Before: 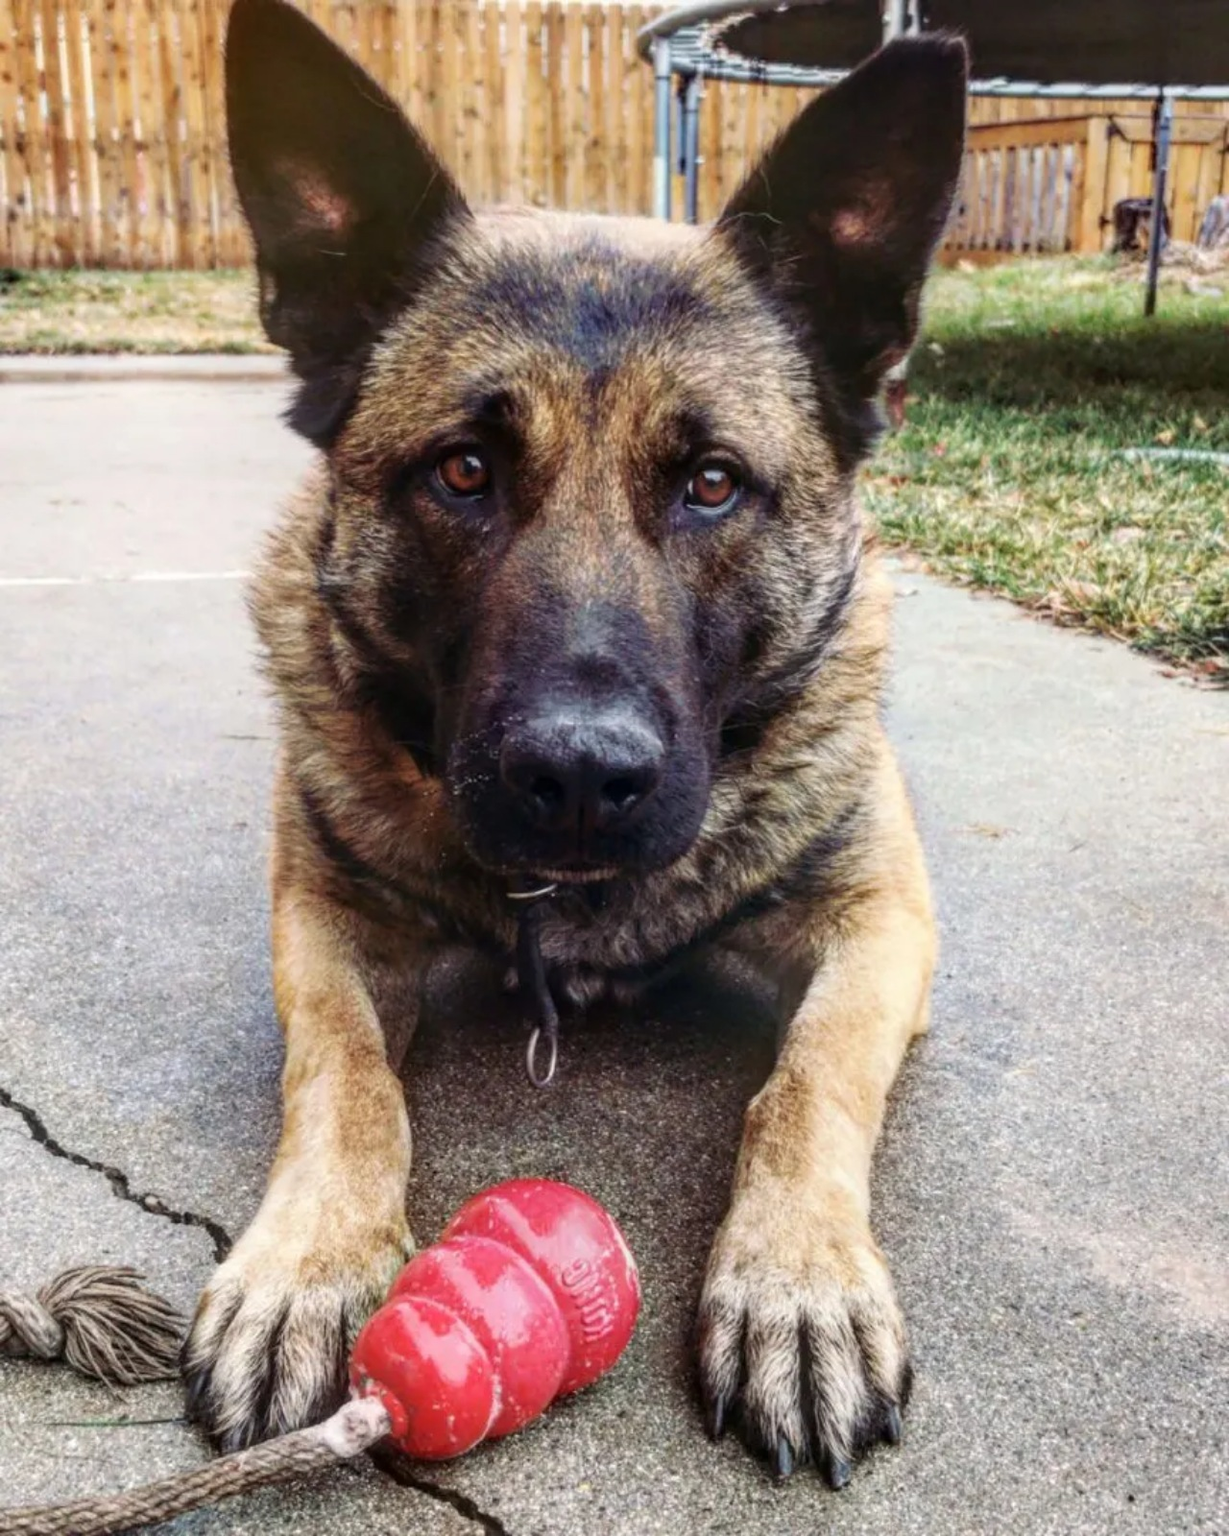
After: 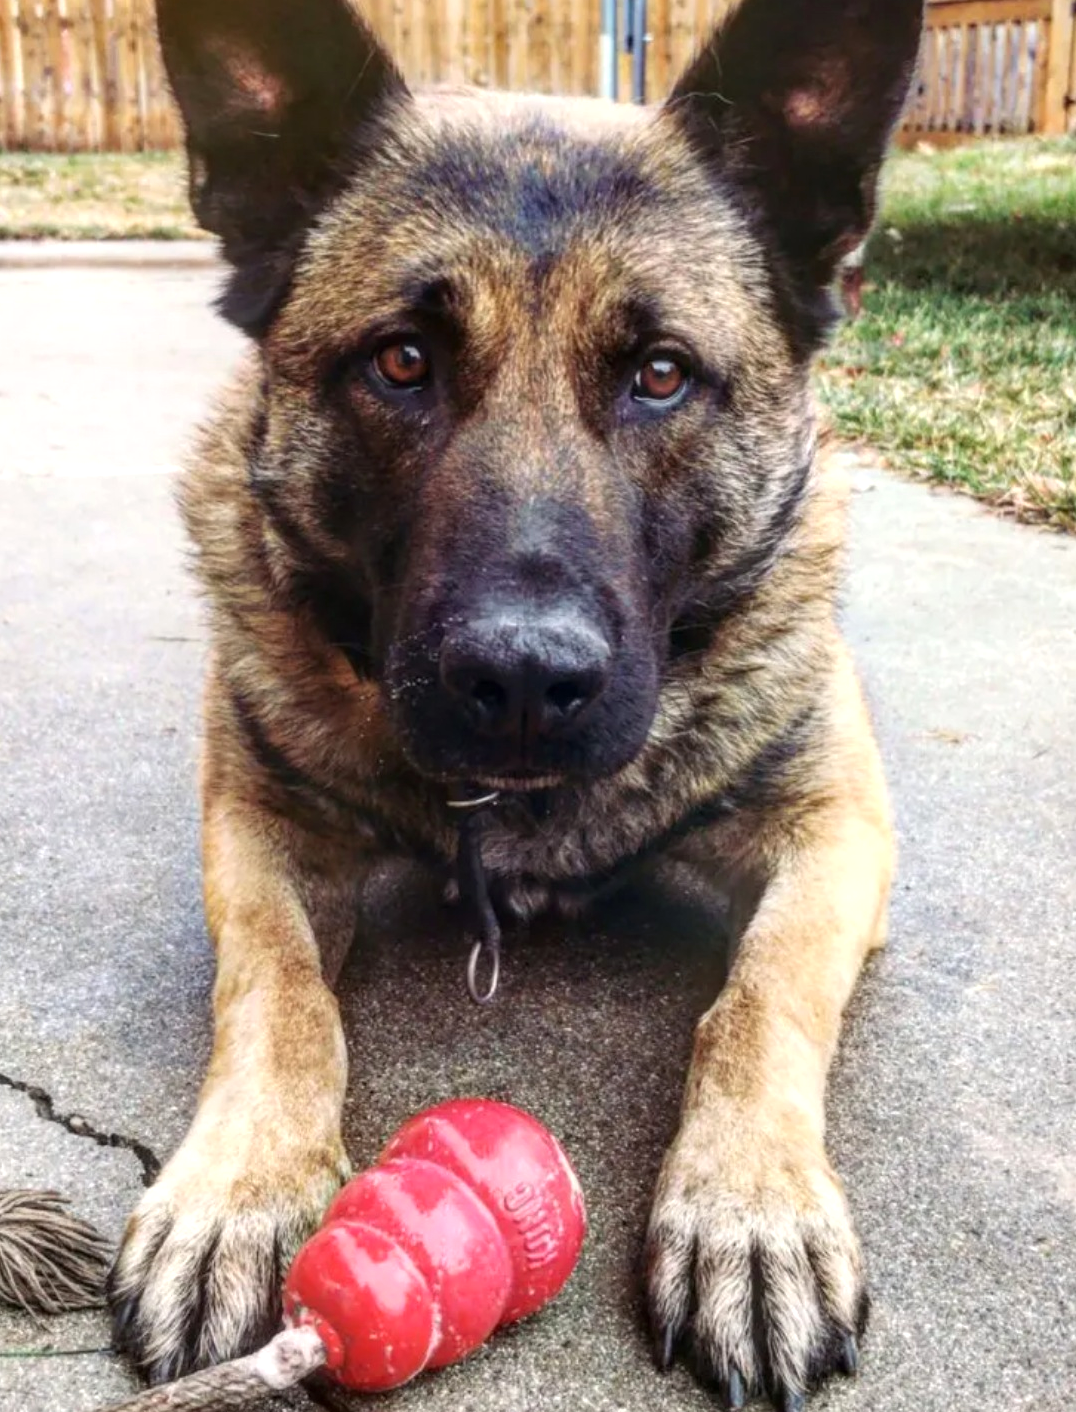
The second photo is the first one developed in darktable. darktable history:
crop: left 6.401%, top 8.107%, right 9.528%, bottom 3.618%
exposure: exposure 0.295 EV, compensate highlight preservation false
